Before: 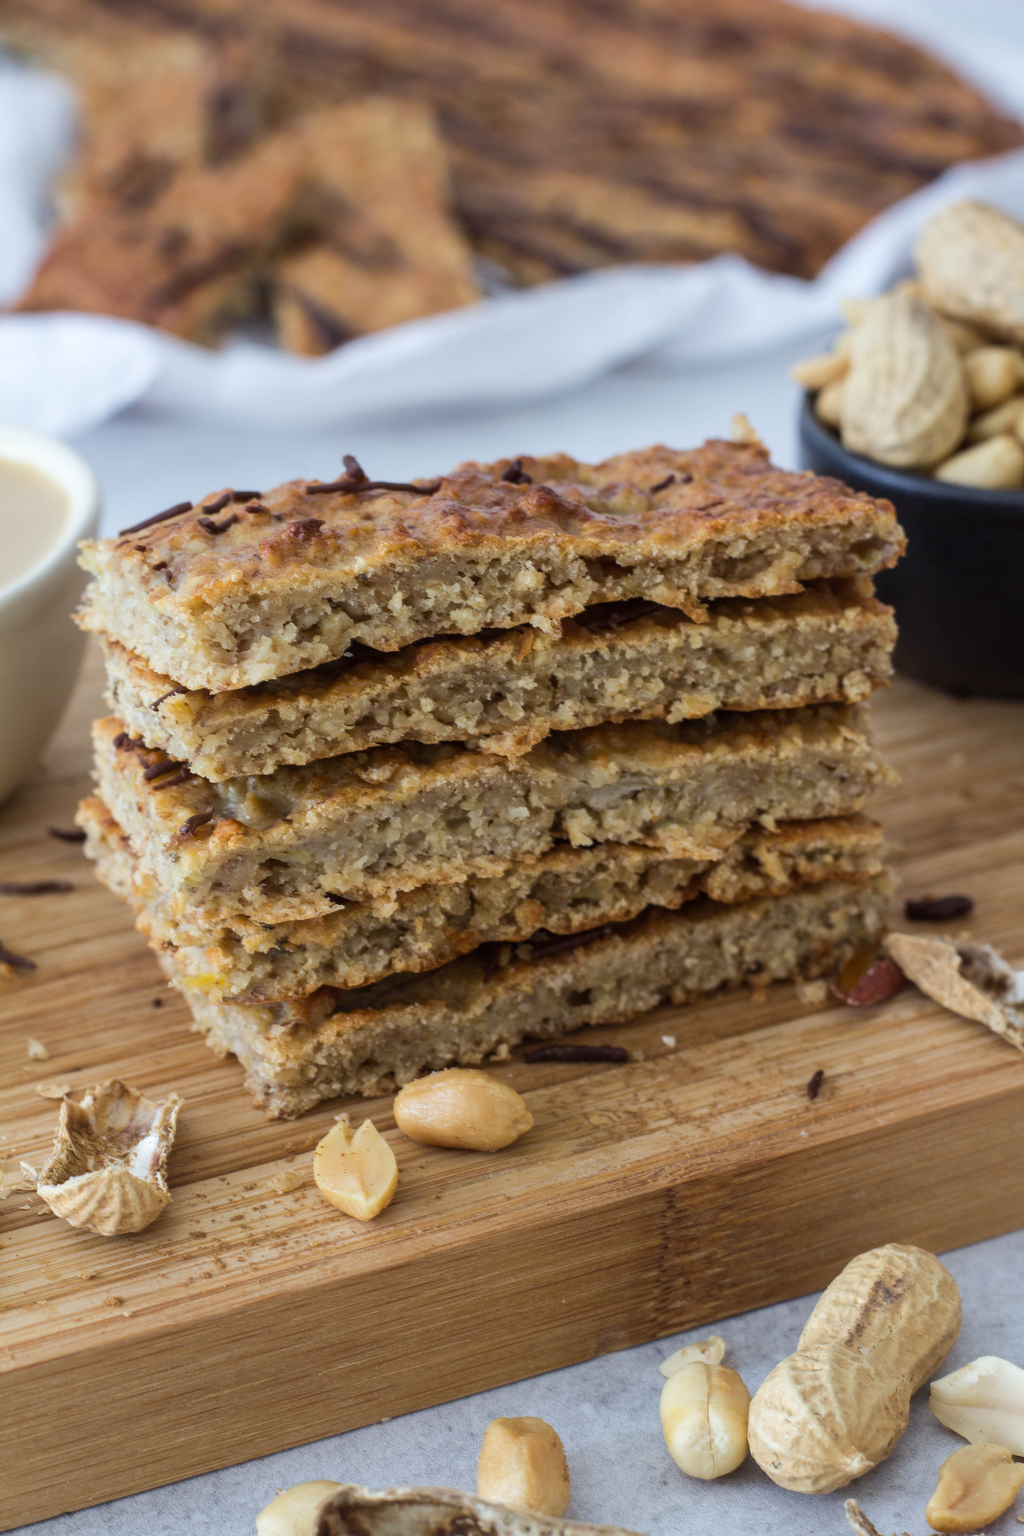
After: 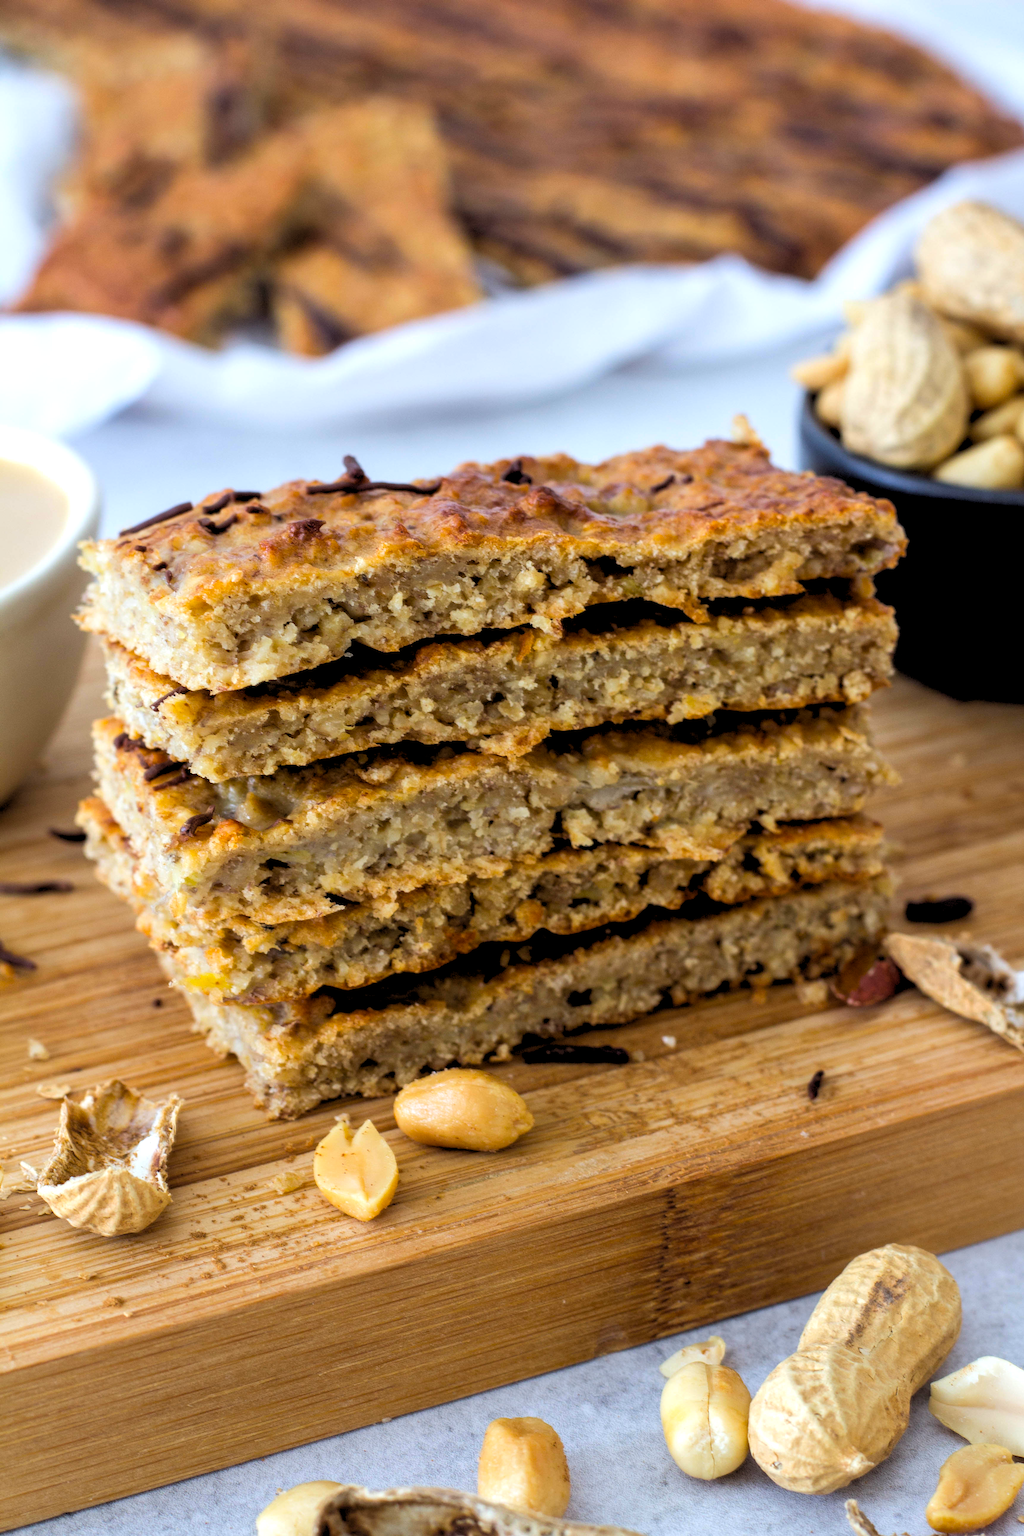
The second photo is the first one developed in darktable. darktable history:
rgb levels: levels [[0.013, 0.434, 0.89], [0, 0.5, 1], [0, 0.5, 1]]
white balance: emerald 1
color balance: lift [1, 1.001, 0.999, 1.001], gamma [1, 1.004, 1.007, 0.993], gain [1, 0.991, 0.987, 1.013], contrast 10%, output saturation 120%
